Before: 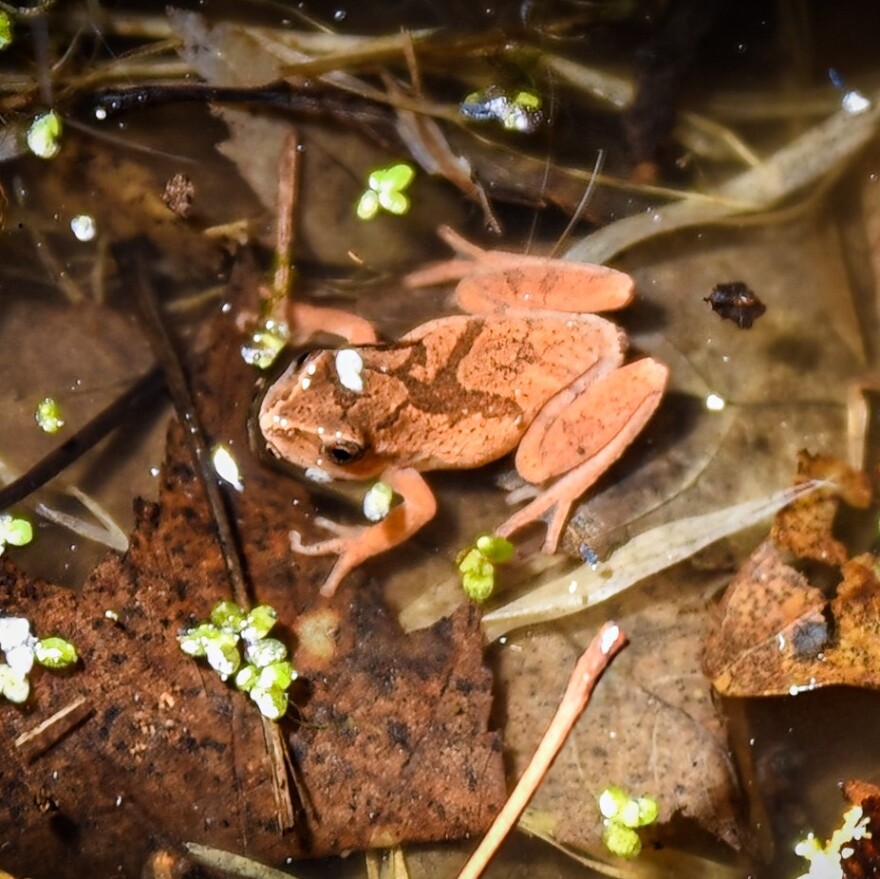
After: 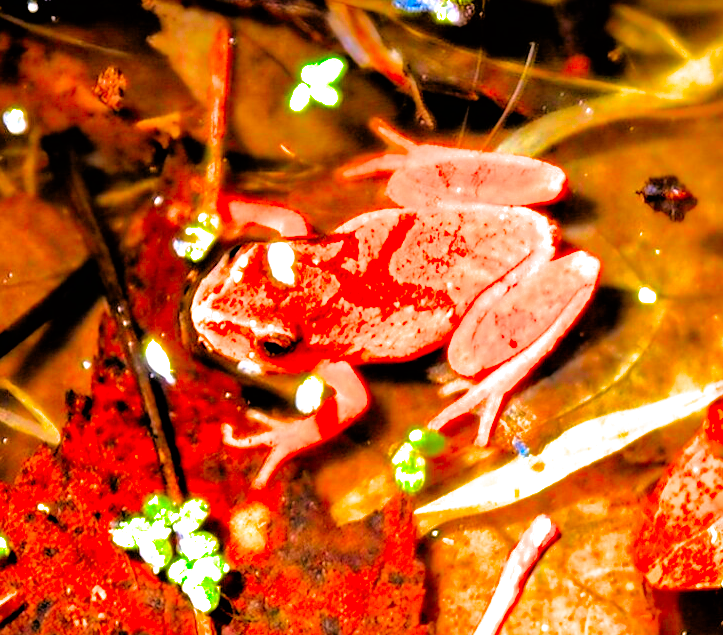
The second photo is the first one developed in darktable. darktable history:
exposure: black level correction -0.002, exposure 0.543 EV, compensate highlight preservation false
crop: left 7.788%, top 12.24%, right 9.977%, bottom 15.448%
tone equalizer: -8 EV -0.755 EV, -7 EV -0.674 EV, -6 EV -0.564 EV, -5 EV -0.388 EV, -3 EV 0.386 EV, -2 EV 0.6 EV, -1 EV 0.675 EV, +0 EV 0.776 EV
filmic rgb: black relative exposure -3.91 EV, white relative exposure 3.16 EV, threshold 3.03 EV, hardness 2.87, color science v6 (2022), enable highlight reconstruction true
shadows and highlights: shadows 39.36, highlights -59.83
color correction: highlights b* 0.029, saturation 2.97
